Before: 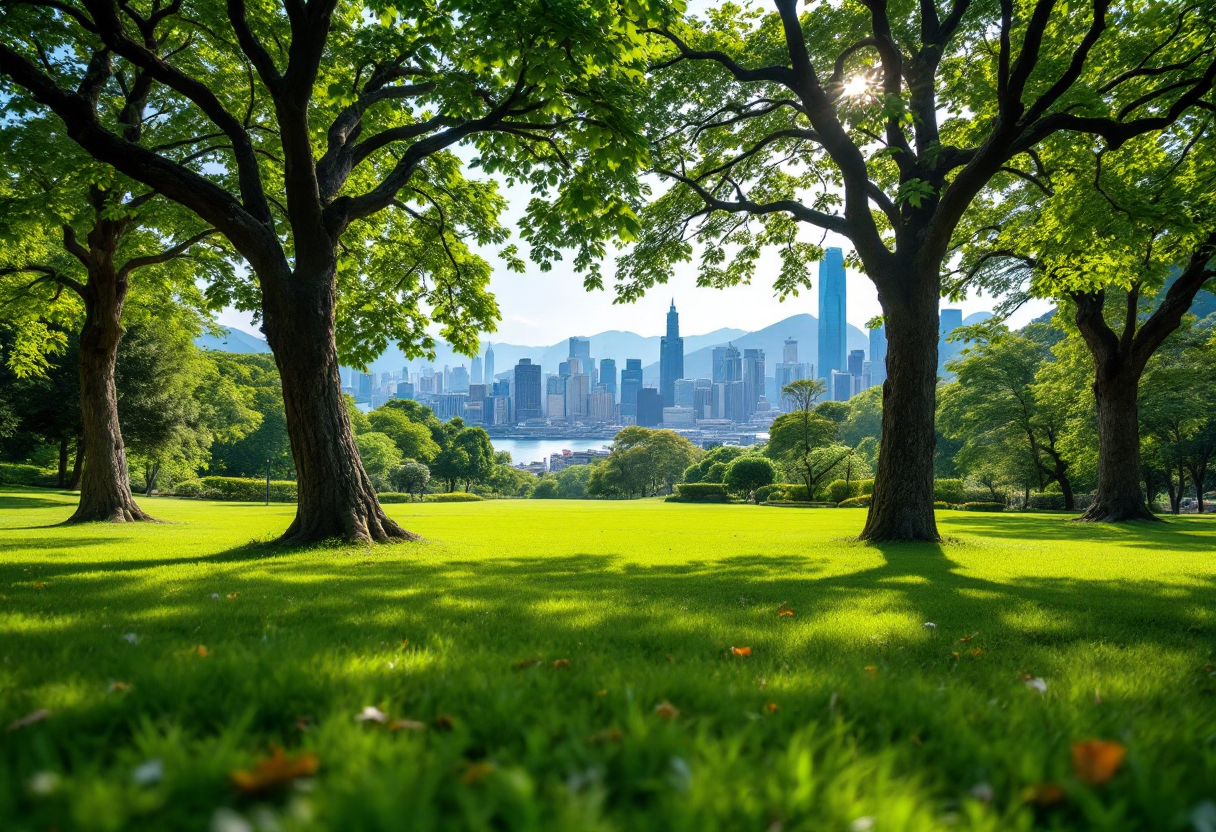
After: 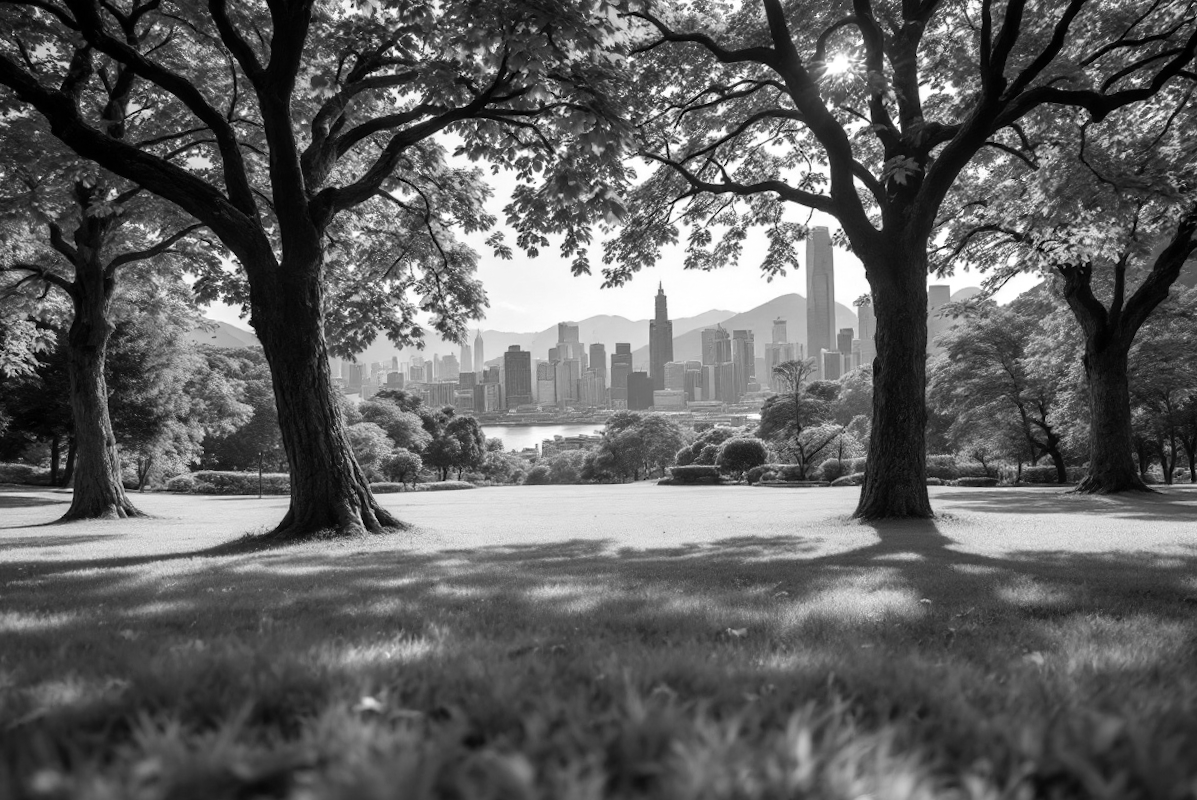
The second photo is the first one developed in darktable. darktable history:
rotate and perspective: rotation -1.42°, crop left 0.016, crop right 0.984, crop top 0.035, crop bottom 0.965
contrast brightness saturation: saturation -1
color correction: saturation 0.98
tone equalizer: on, module defaults
